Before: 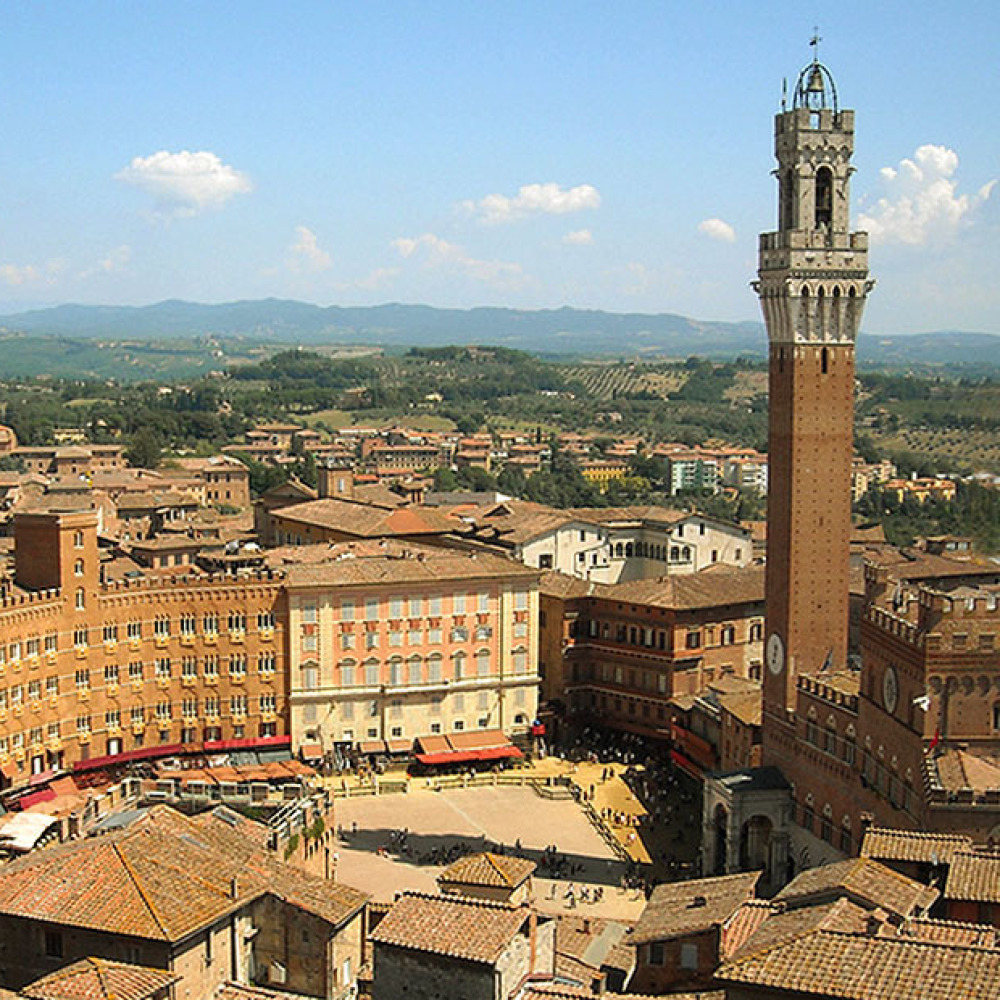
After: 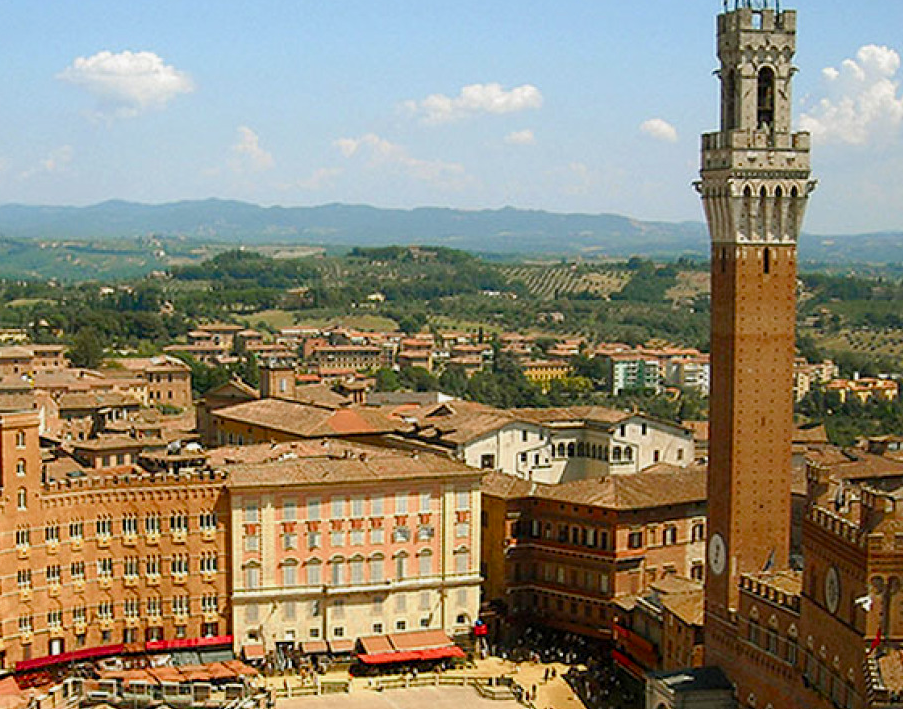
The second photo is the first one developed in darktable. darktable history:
color balance rgb: perceptual saturation grading › global saturation 20%, perceptual saturation grading › highlights -49.133%, perceptual saturation grading › shadows 24.823%, global vibrance 9.582%
contrast brightness saturation: saturation 0.181
exposure: black level correction 0.002, exposure -0.107 EV, compensate exposure bias true, compensate highlight preservation false
crop: left 5.813%, top 10.058%, right 3.826%, bottom 18.971%
tone equalizer: edges refinement/feathering 500, mask exposure compensation -1.57 EV, preserve details no
